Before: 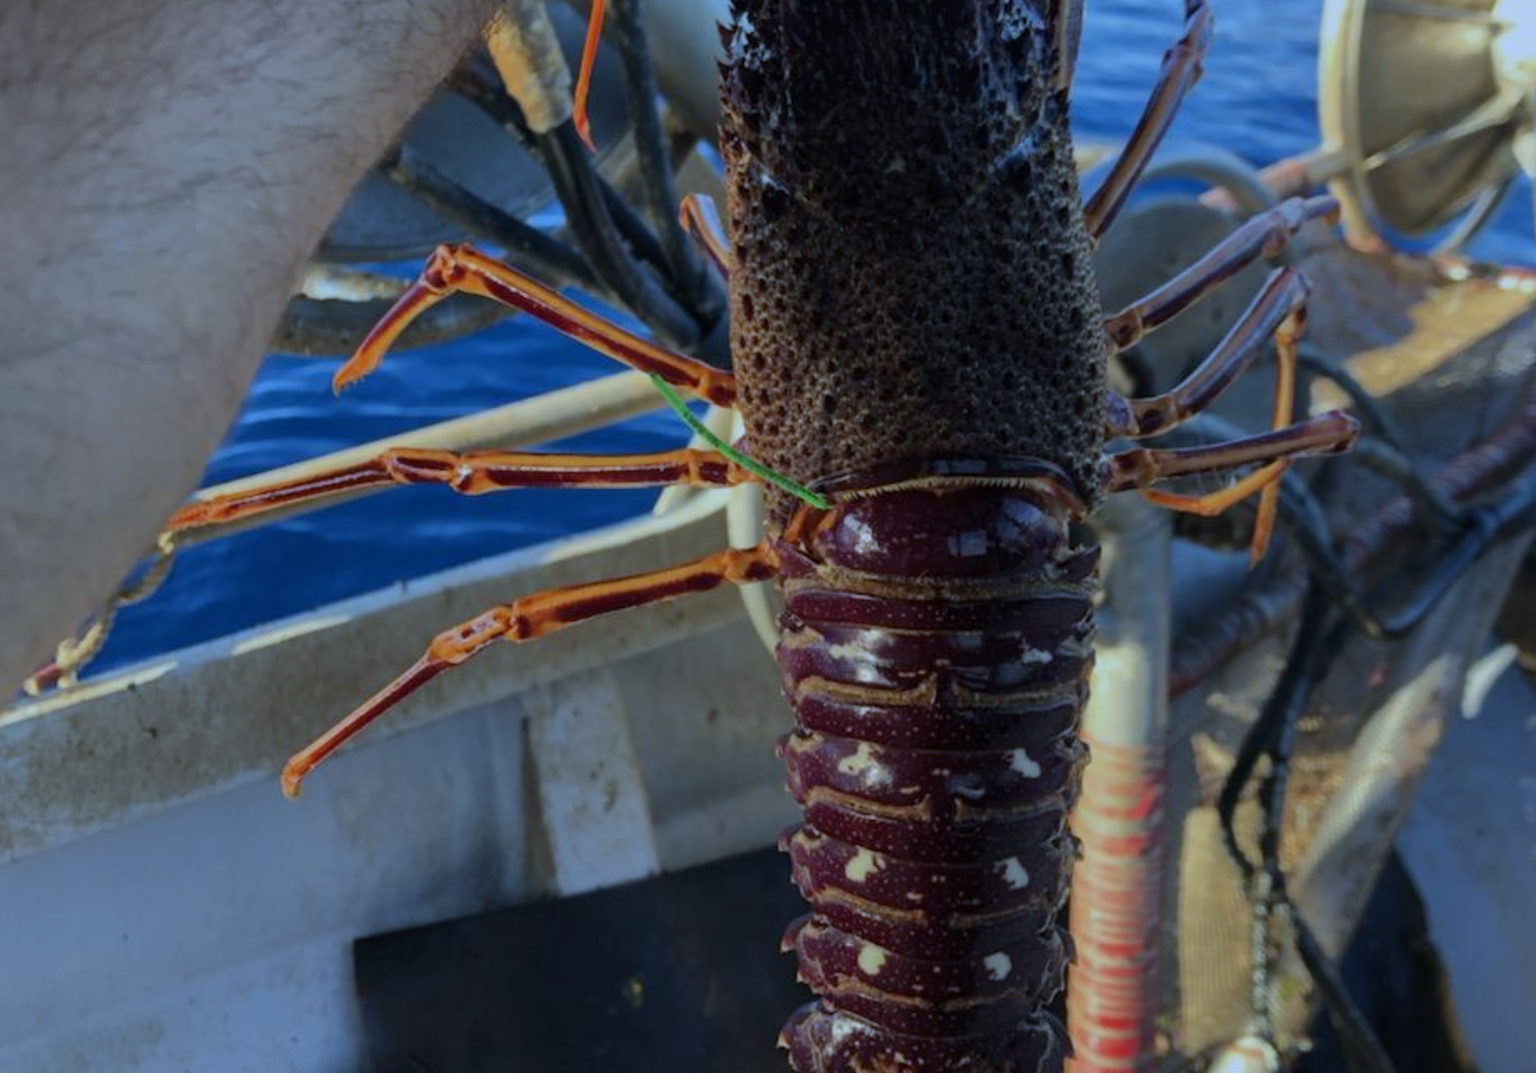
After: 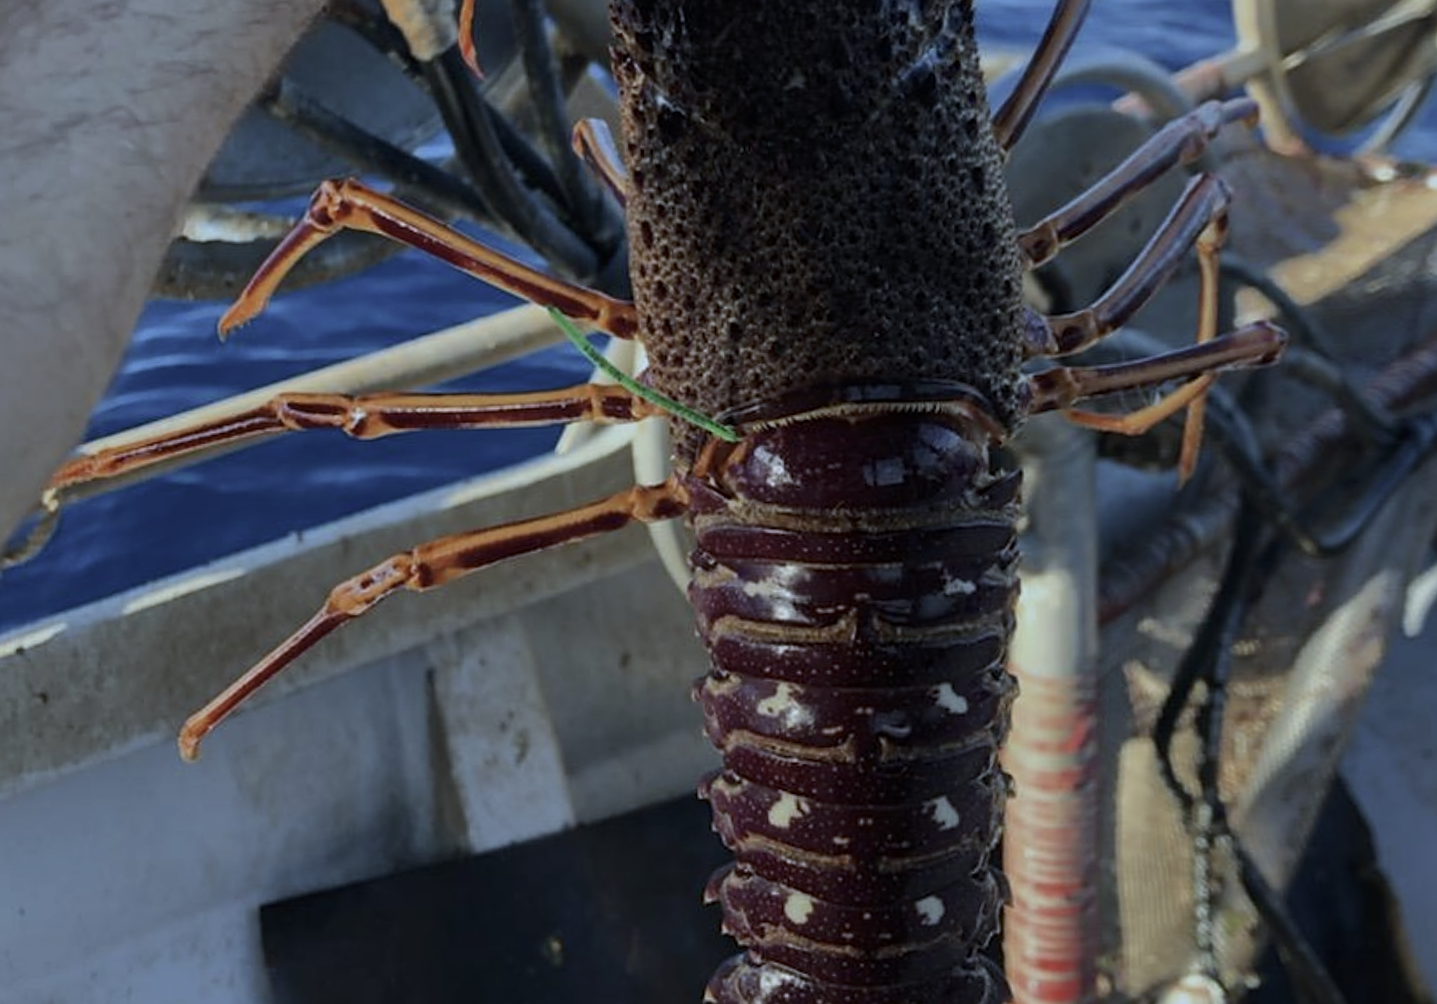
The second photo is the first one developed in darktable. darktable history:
sharpen: on, module defaults
crop and rotate: angle 1.96°, left 5.673%, top 5.673%
contrast brightness saturation: contrast 0.1, saturation -0.3
